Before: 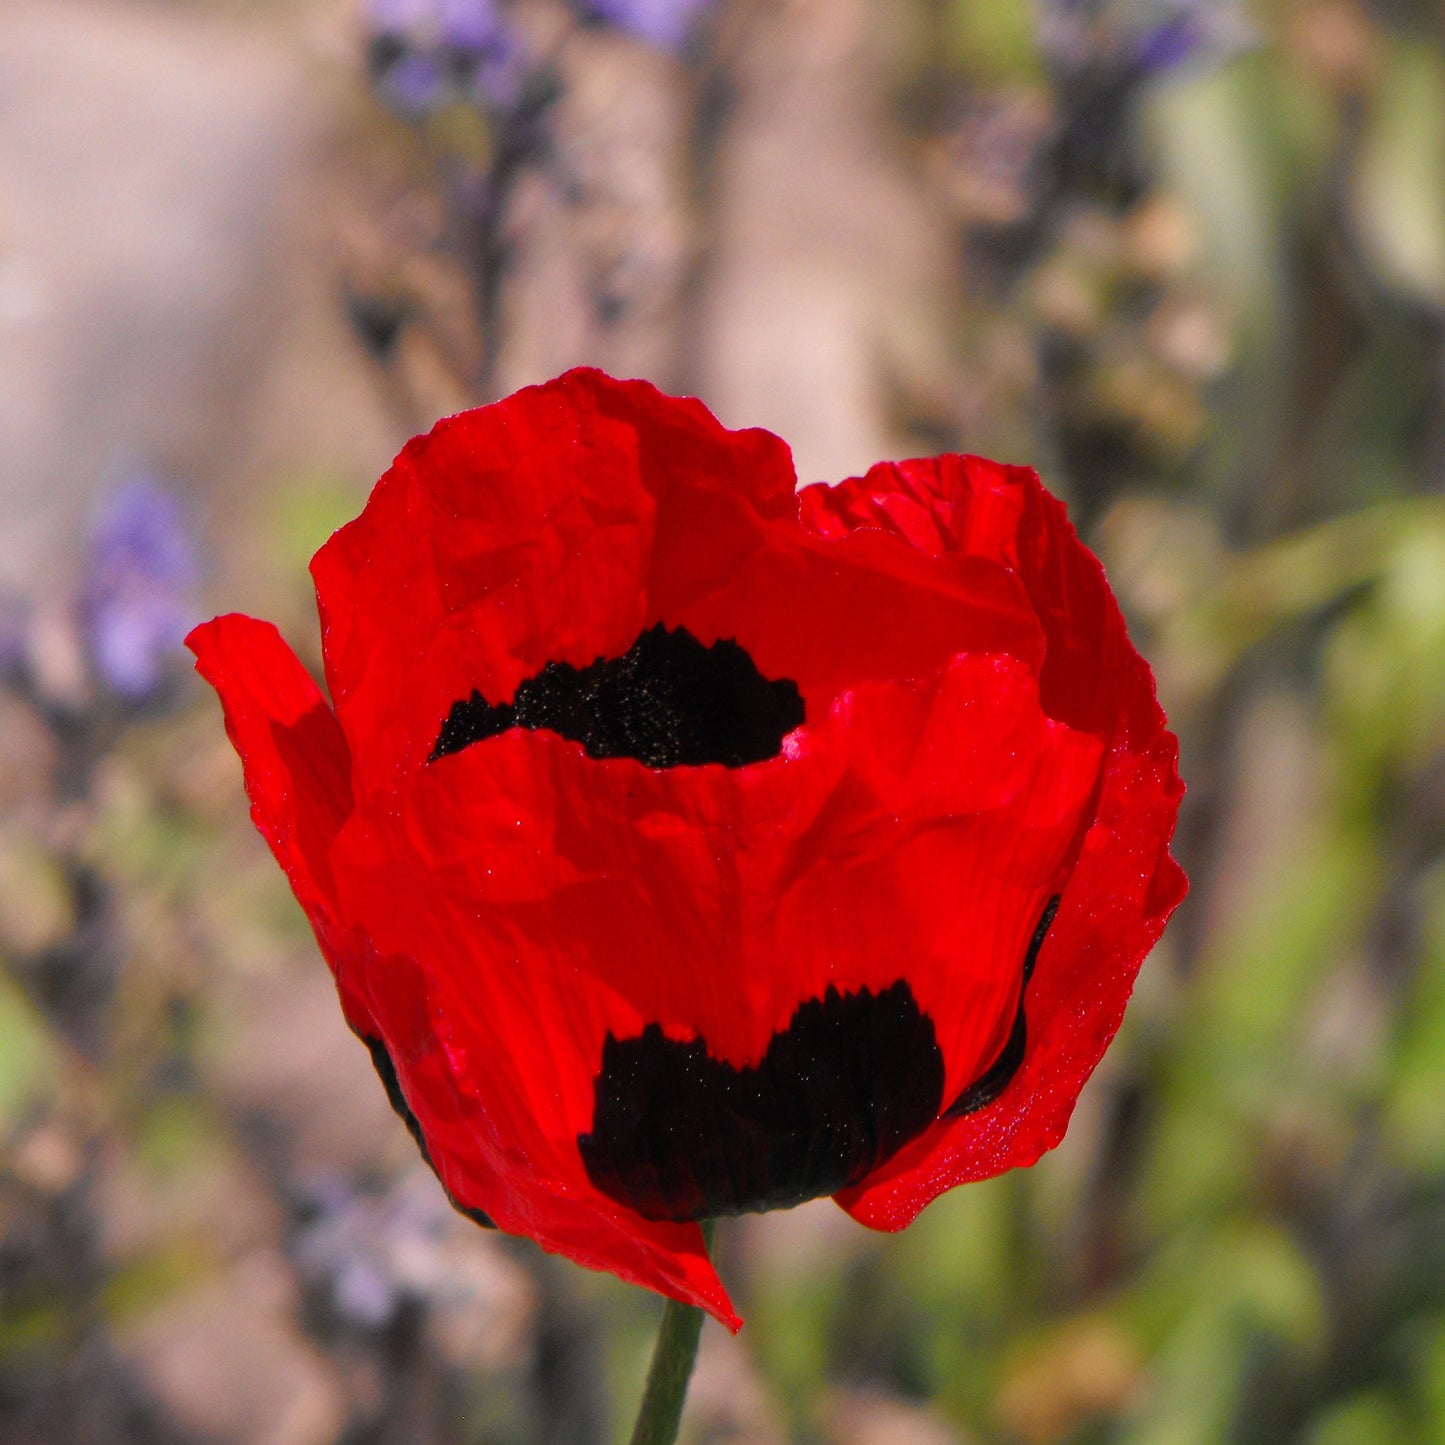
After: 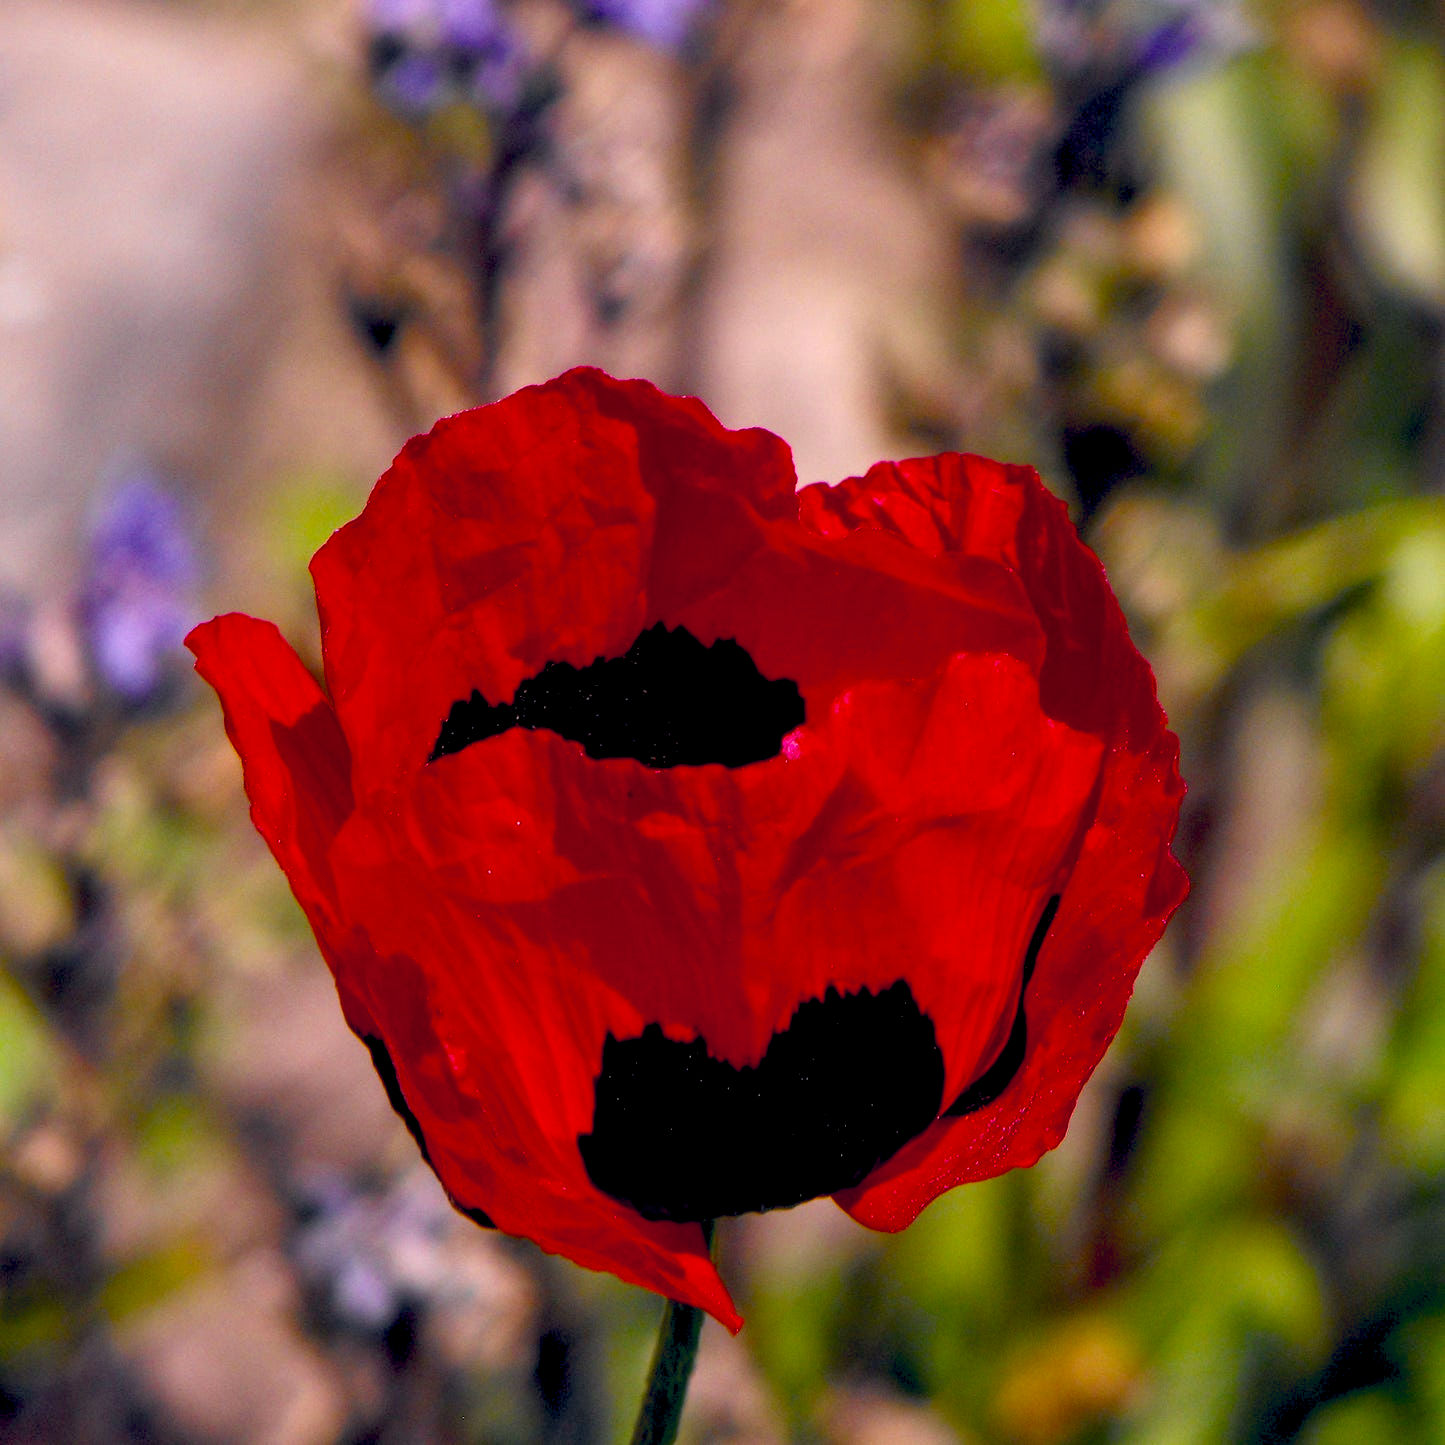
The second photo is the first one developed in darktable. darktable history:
exposure: black level correction 0.029, exposure -0.082 EV, compensate highlight preservation false
local contrast: on, module defaults
color balance rgb: power › hue 60.12°, global offset › chroma 0.137%, global offset › hue 253.18°, perceptual saturation grading › global saturation 36.713%, perceptual brilliance grading › global brilliance 15.189%, perceptual brilliance grading › shadows -35.437%, contrast -20.058%
base curve: preserve colors none
